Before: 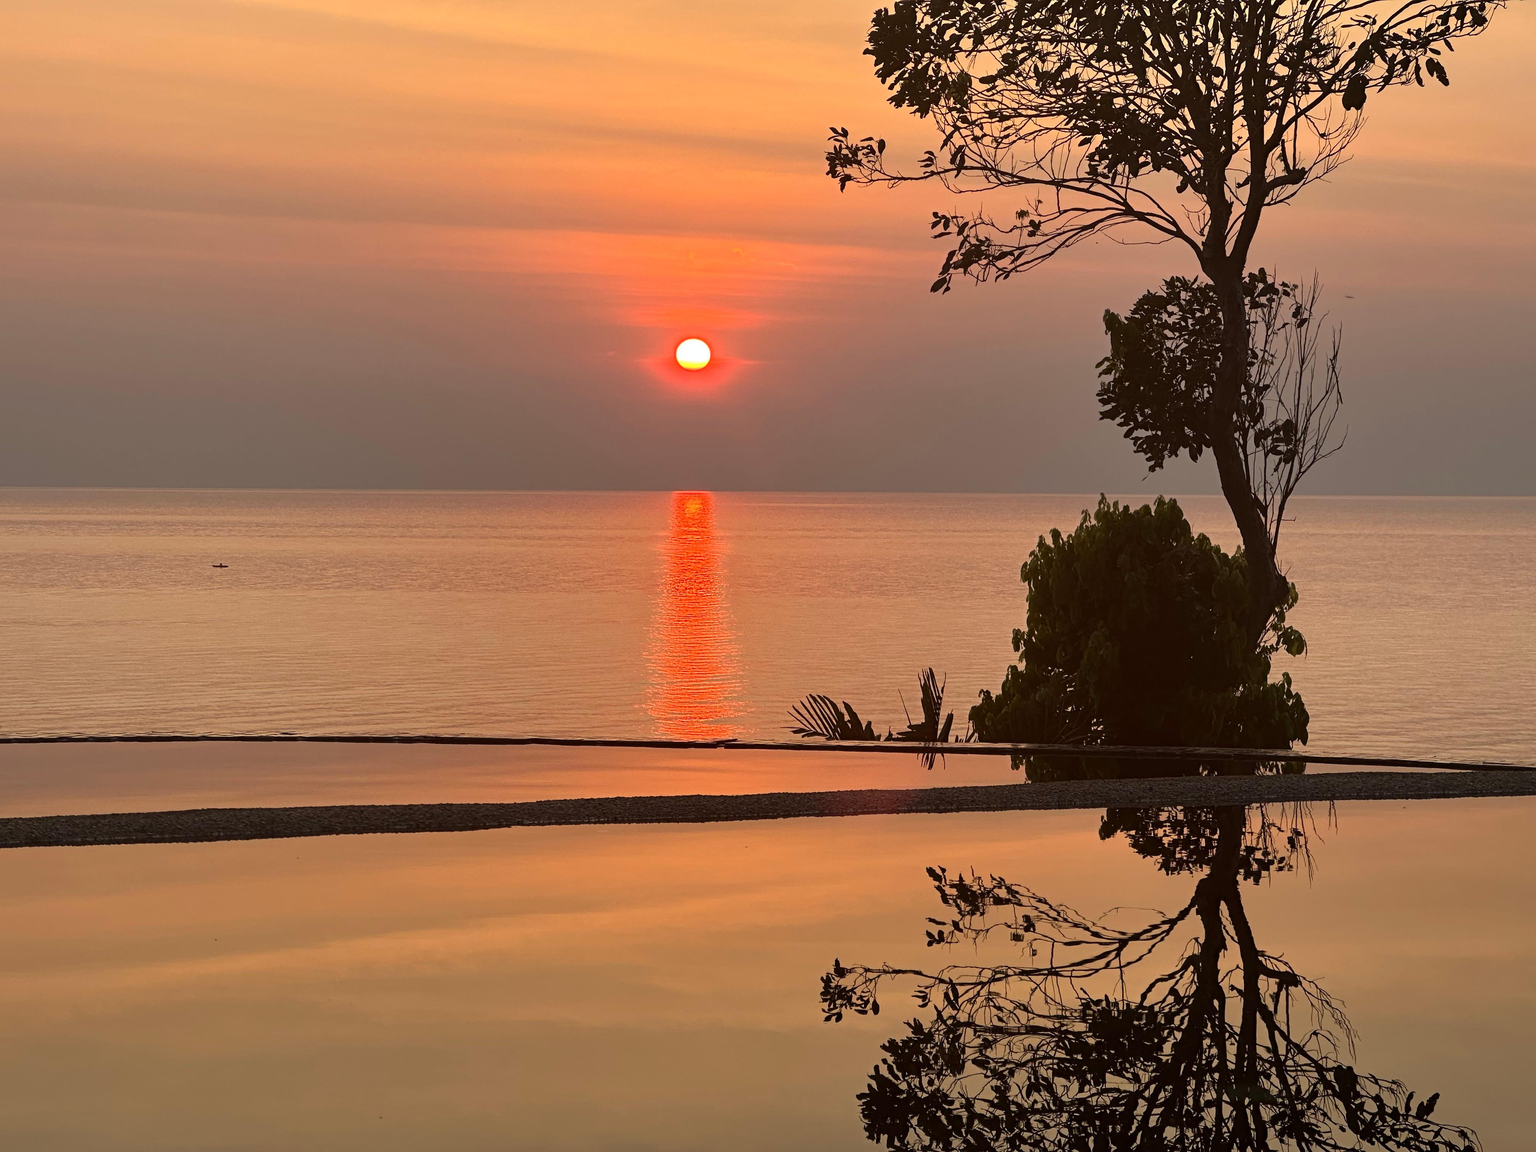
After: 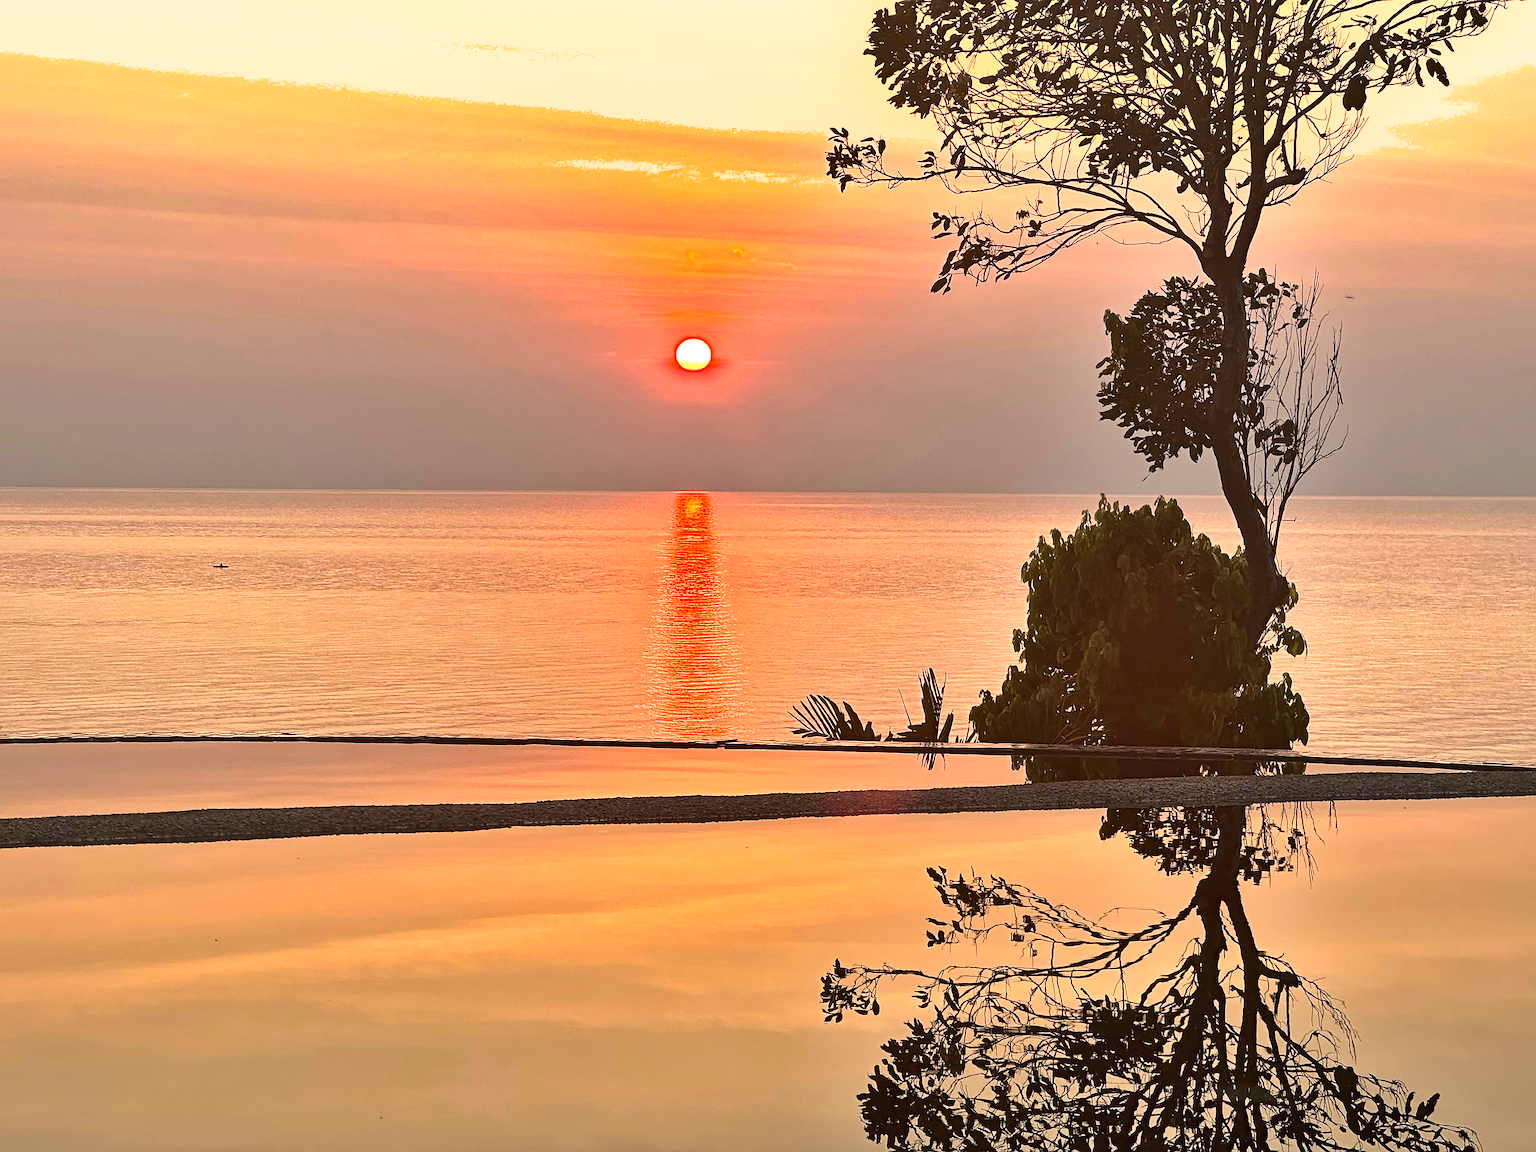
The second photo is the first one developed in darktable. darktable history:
exposure: black level correction 0, exposure 1.125 EV, compensate exposure bias true, compensate highlight preservation false
sharpen: on, module defaults
shadows and highlights: low approximation 0.01, soften with gaussian
